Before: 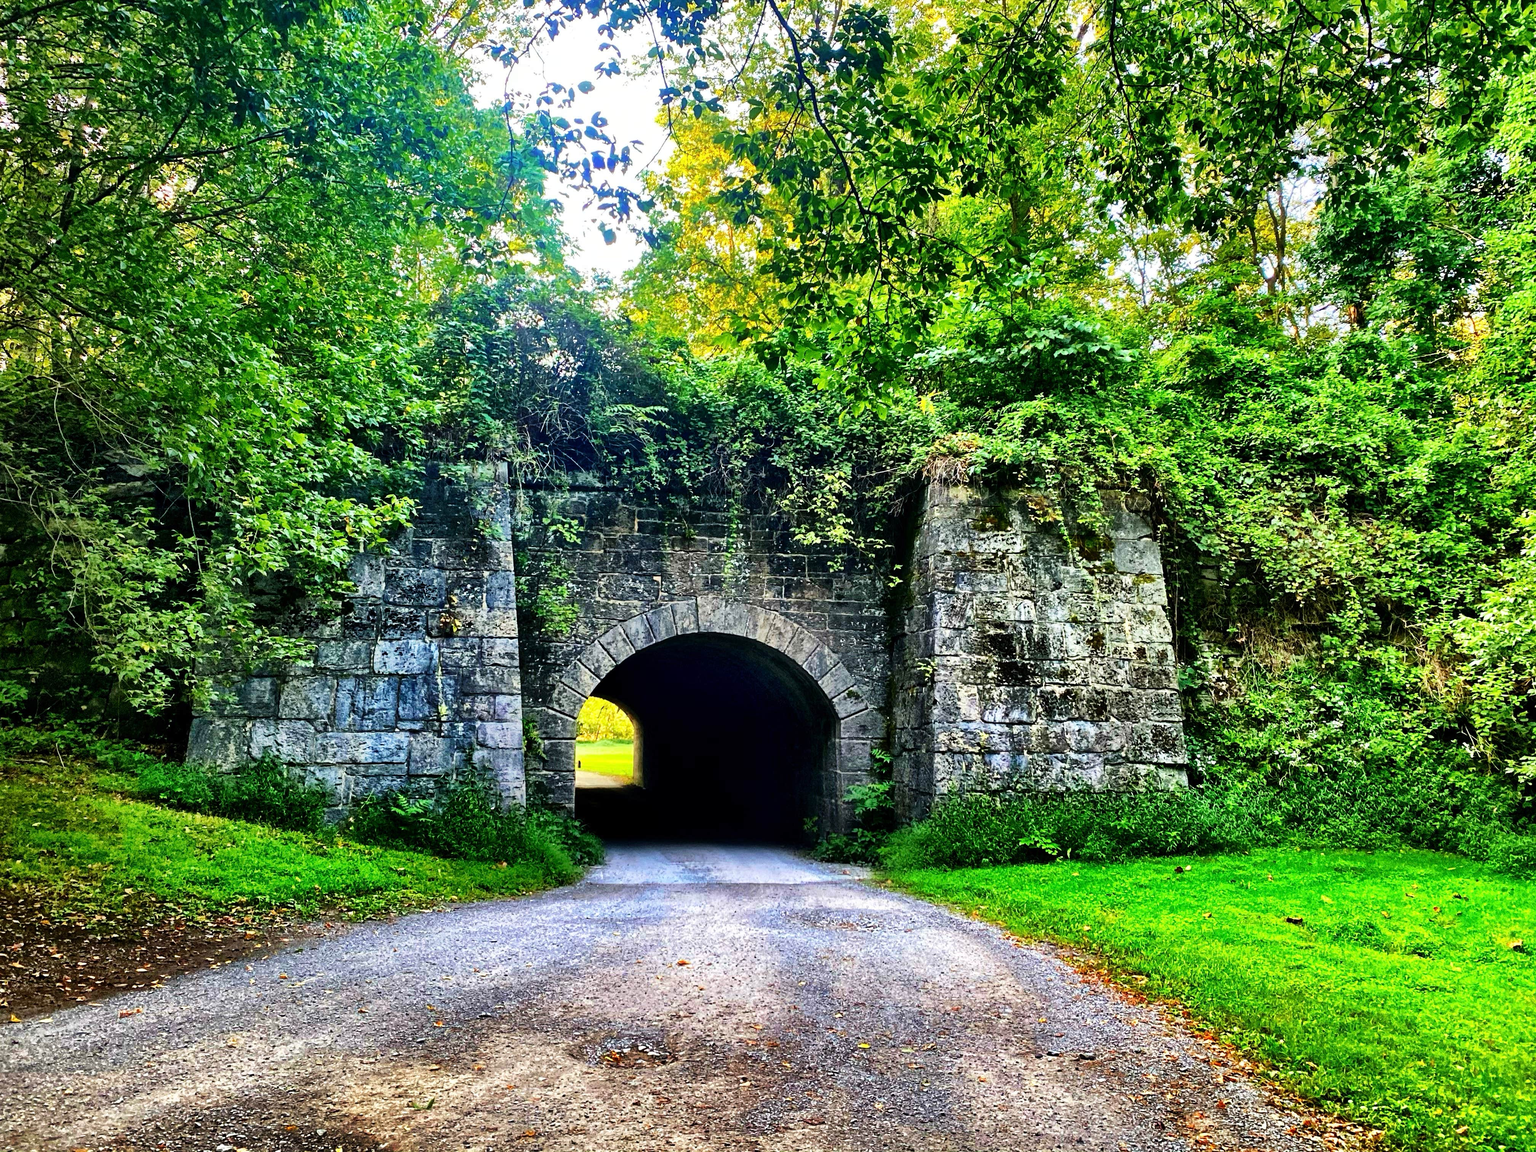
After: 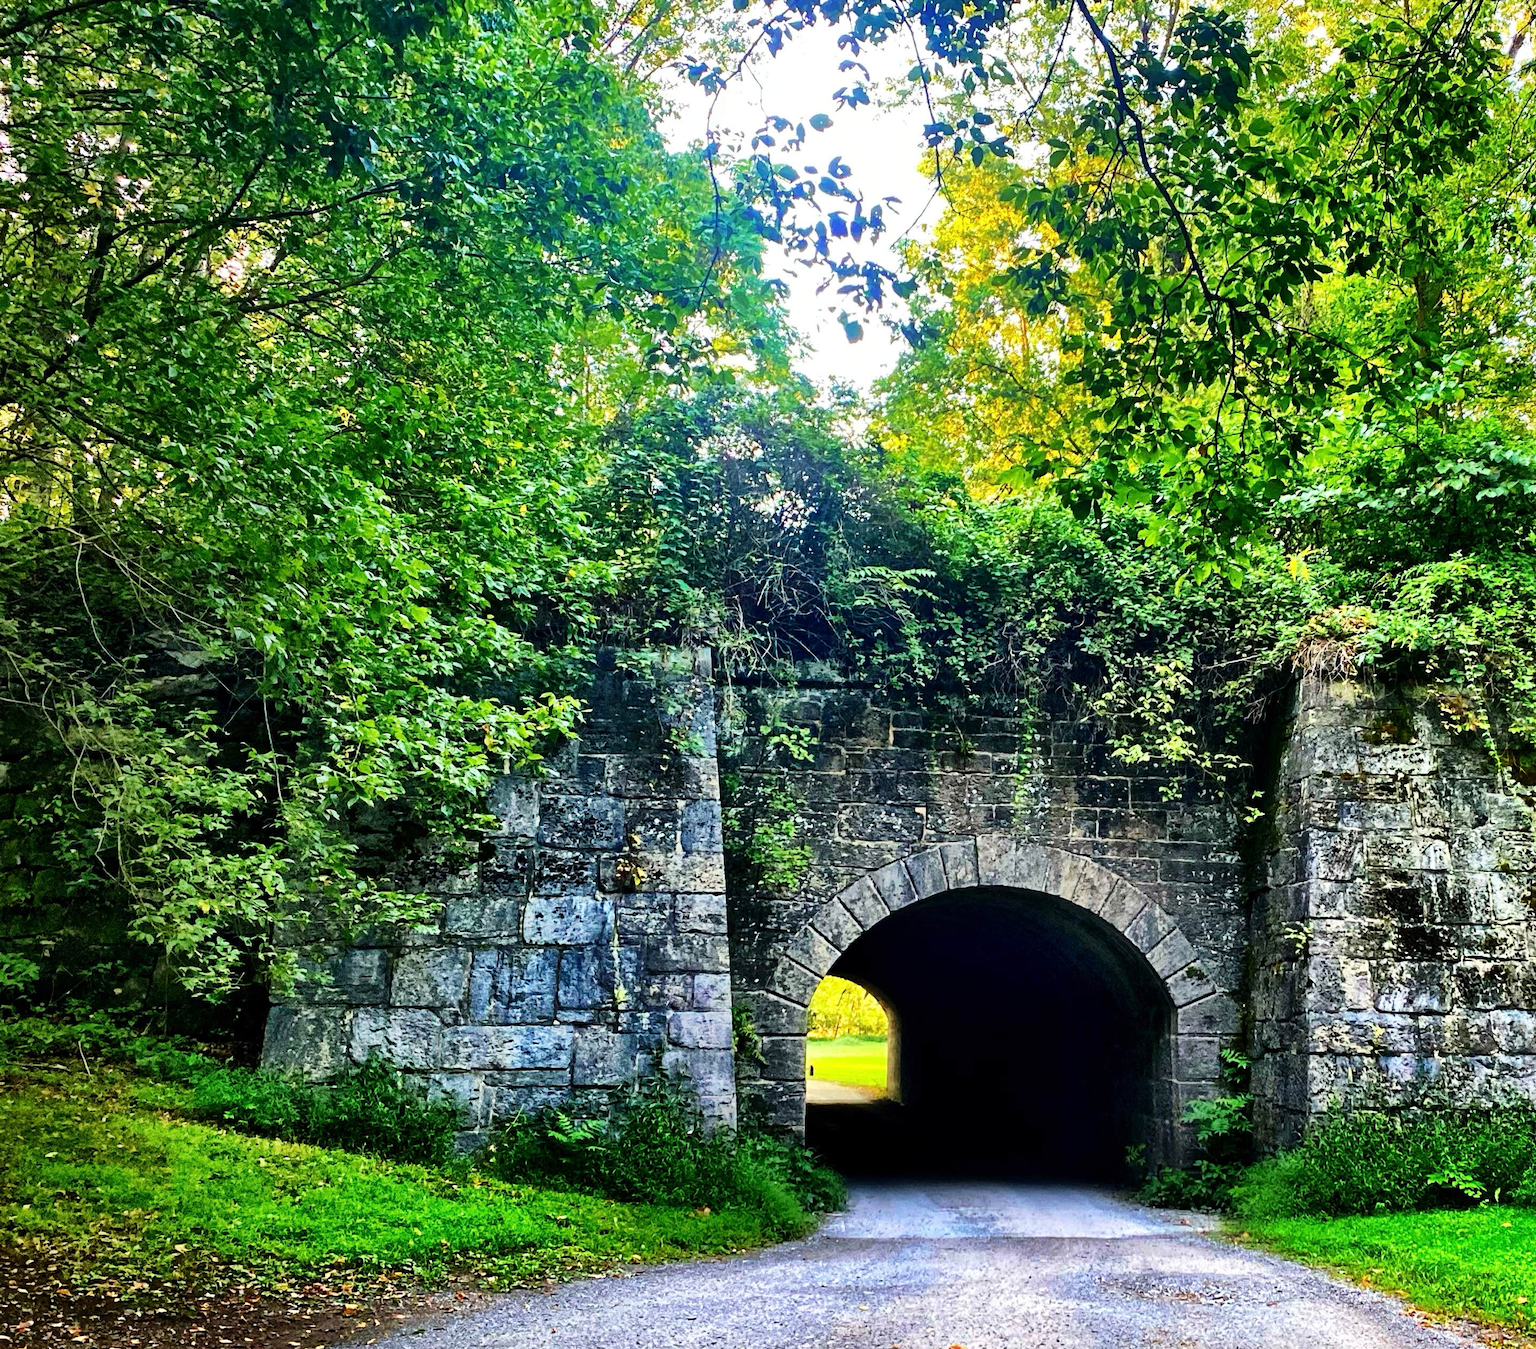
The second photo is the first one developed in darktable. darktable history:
crop: right 28.588%, bottom 16.365%
